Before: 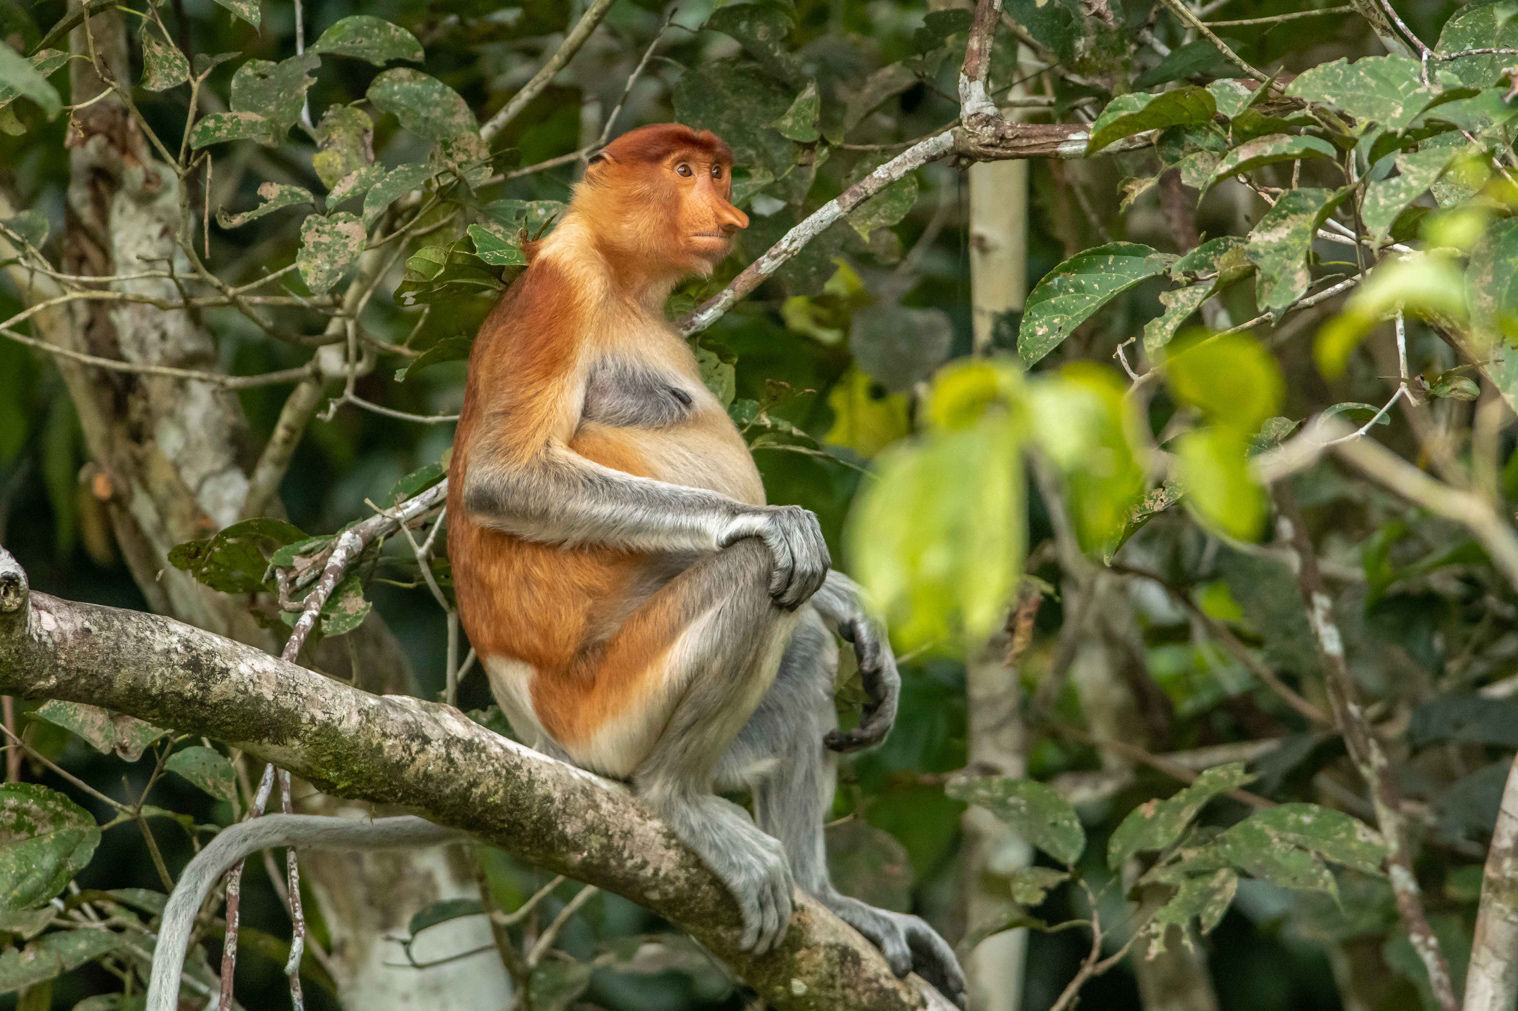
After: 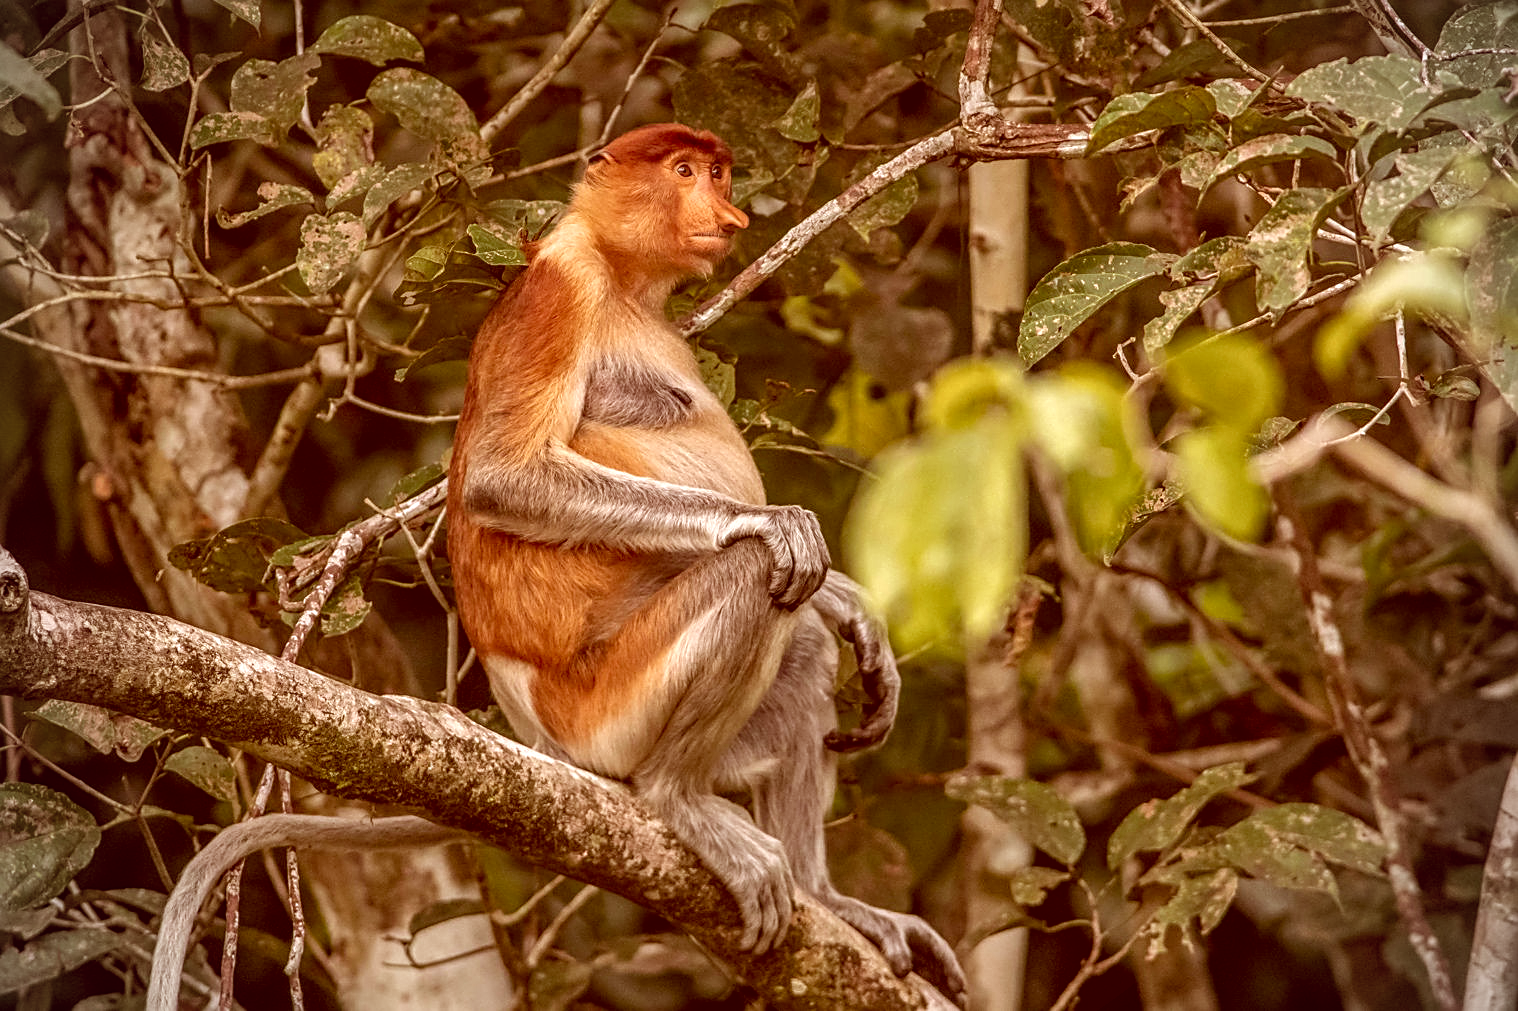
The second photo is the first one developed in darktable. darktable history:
sharpen: on, module defaults
color correction: highlights a* 9.03, highlights b* 8.71, shadows a* 40, shadows b* 40, saturation 0.8
vignetting: unbound false
local contrast: on, module defaults
